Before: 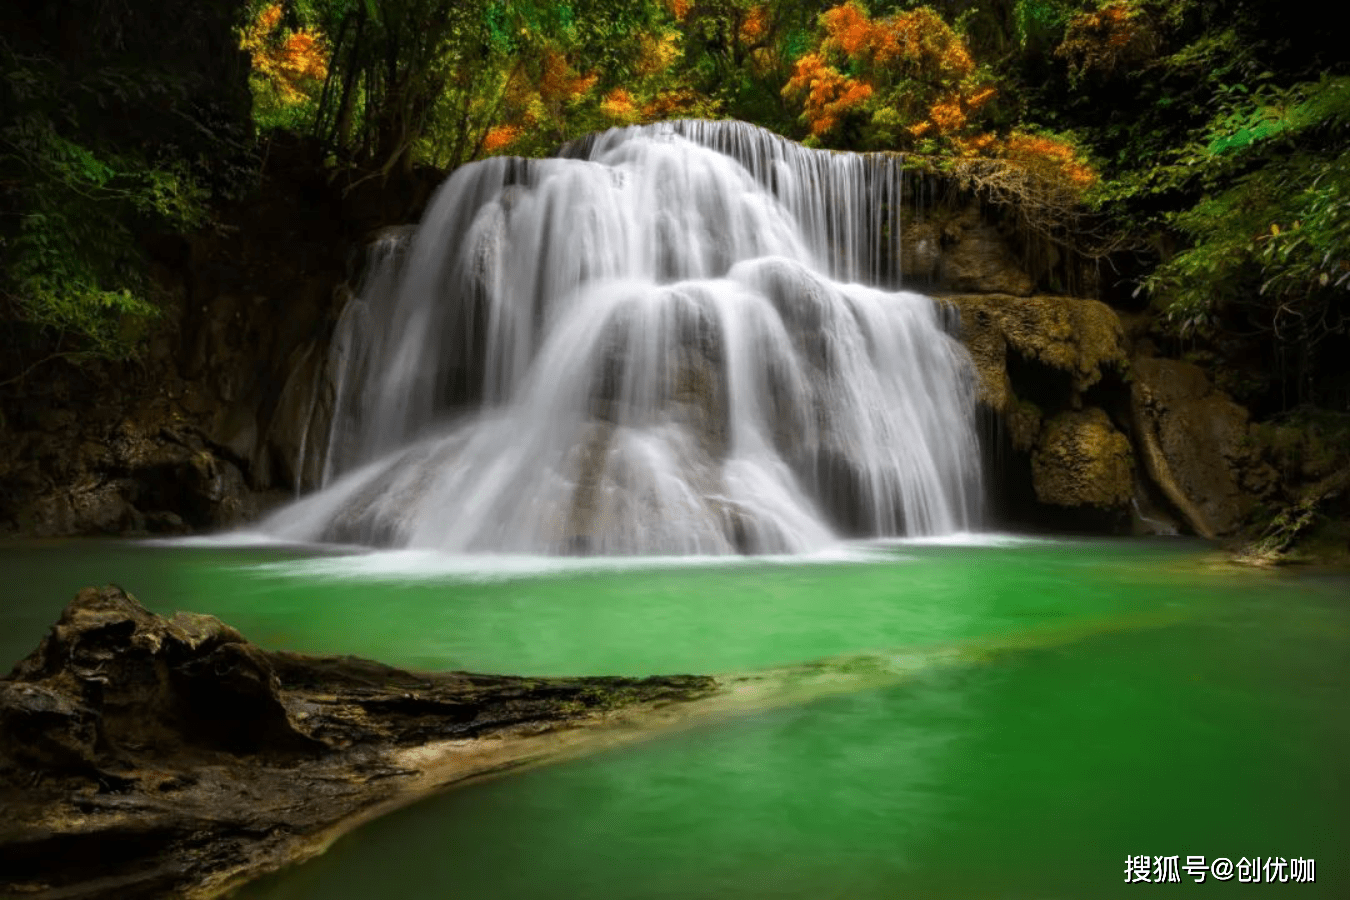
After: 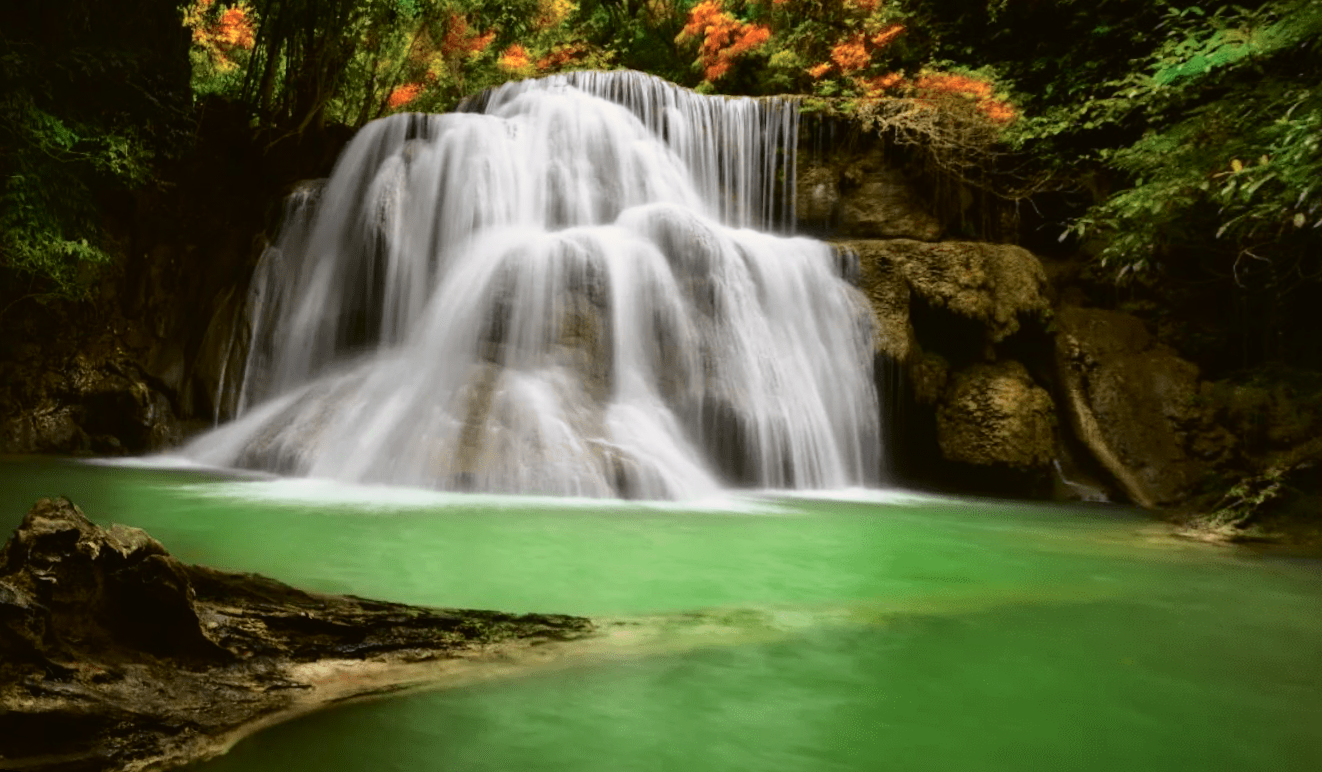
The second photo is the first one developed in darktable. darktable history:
rotate and perspective: rotation 1.69°, lens shift (vertical) -0.023, lens shift (horizontal) -0.291, crop left 0.025, crop right 0.988, crop top 0.092, crop bottom 0.842
tone curve: curves: ch0 [(0, 0.021) (0.049, 0.044) (0.152, 0.14) (0.328, 0.377) (0.473, 0.543) (0.641, 0.705) (0.85, 0.894) (1, 0.969)]; ch1 [(0, 0) (0.302, 0.331) (0.427, 0.433) (0.472, 0.47) (0.502, 0.503) (0.527, 0.524) (0.564, 0.591) (0.602, 0.632) (0.677, 0.701) (0.859, 0.885) (1, 1)]; ch2 [(0, 0) (0.33, 0.301) (0.447, 0.44) (0.487, 0.496) (0.502, 0.516) (0.535, 0.563) (0.565, 0.6) (0.618, 0.629) (1, 1)], color space Lab, independent channels, preserve colors none
